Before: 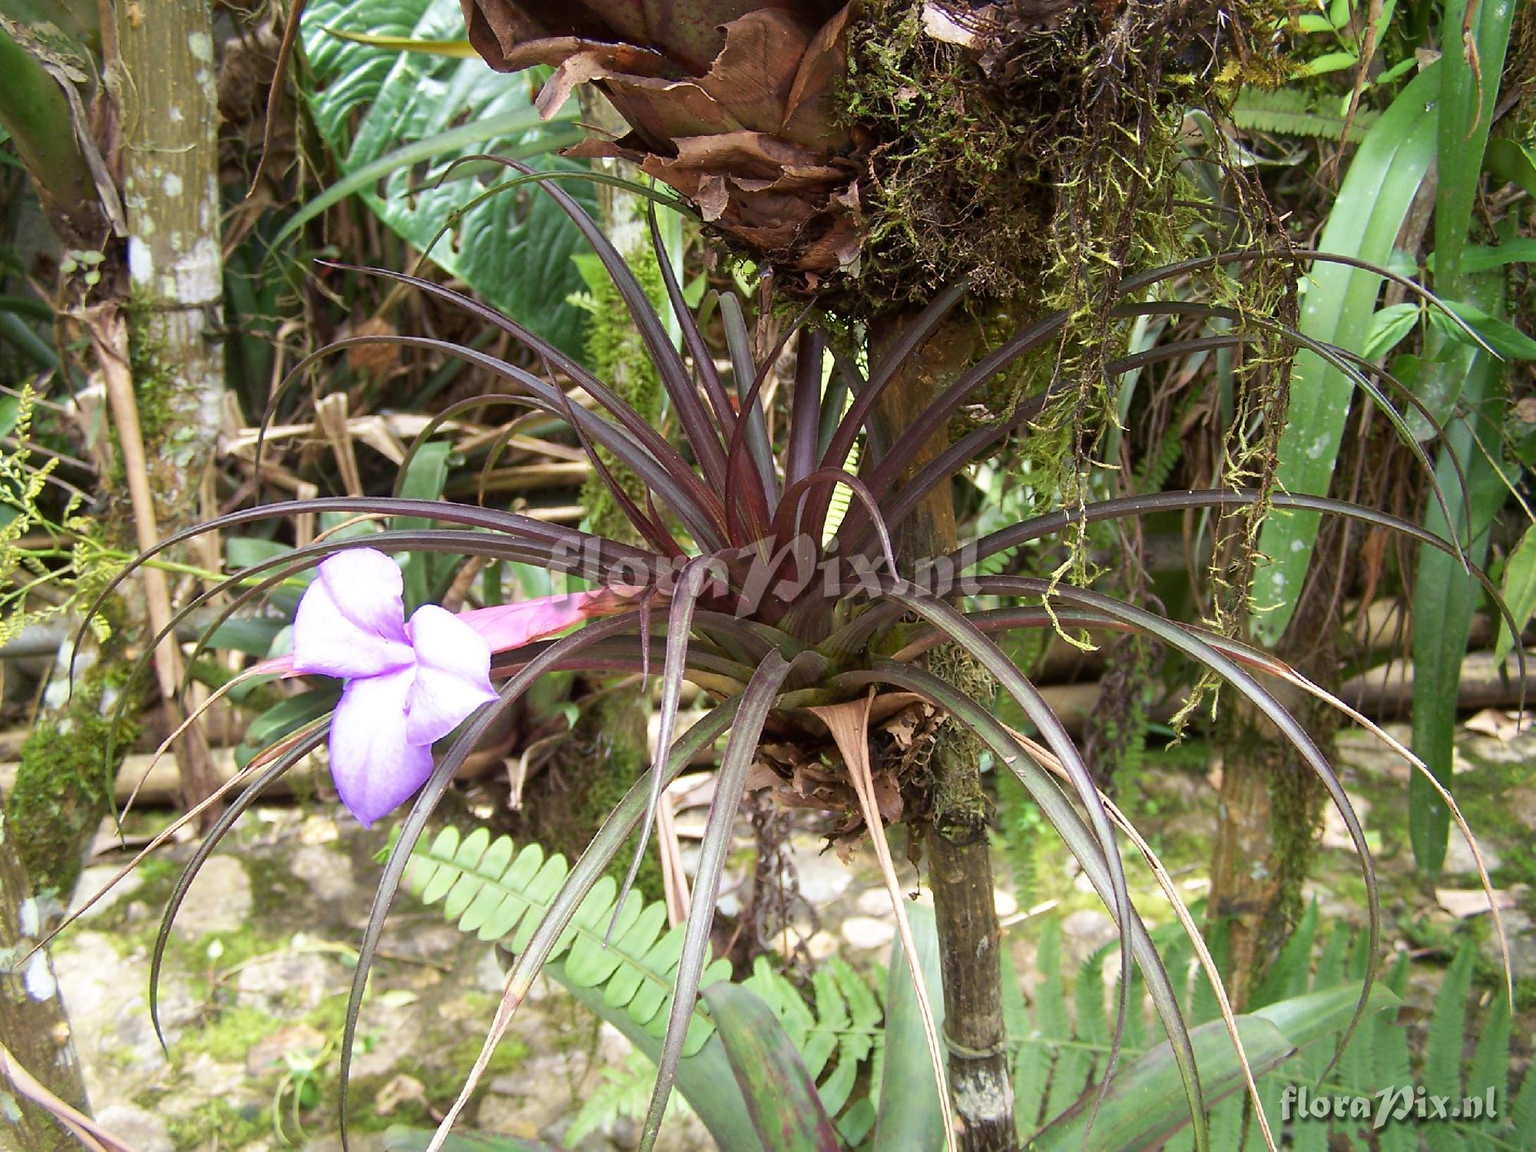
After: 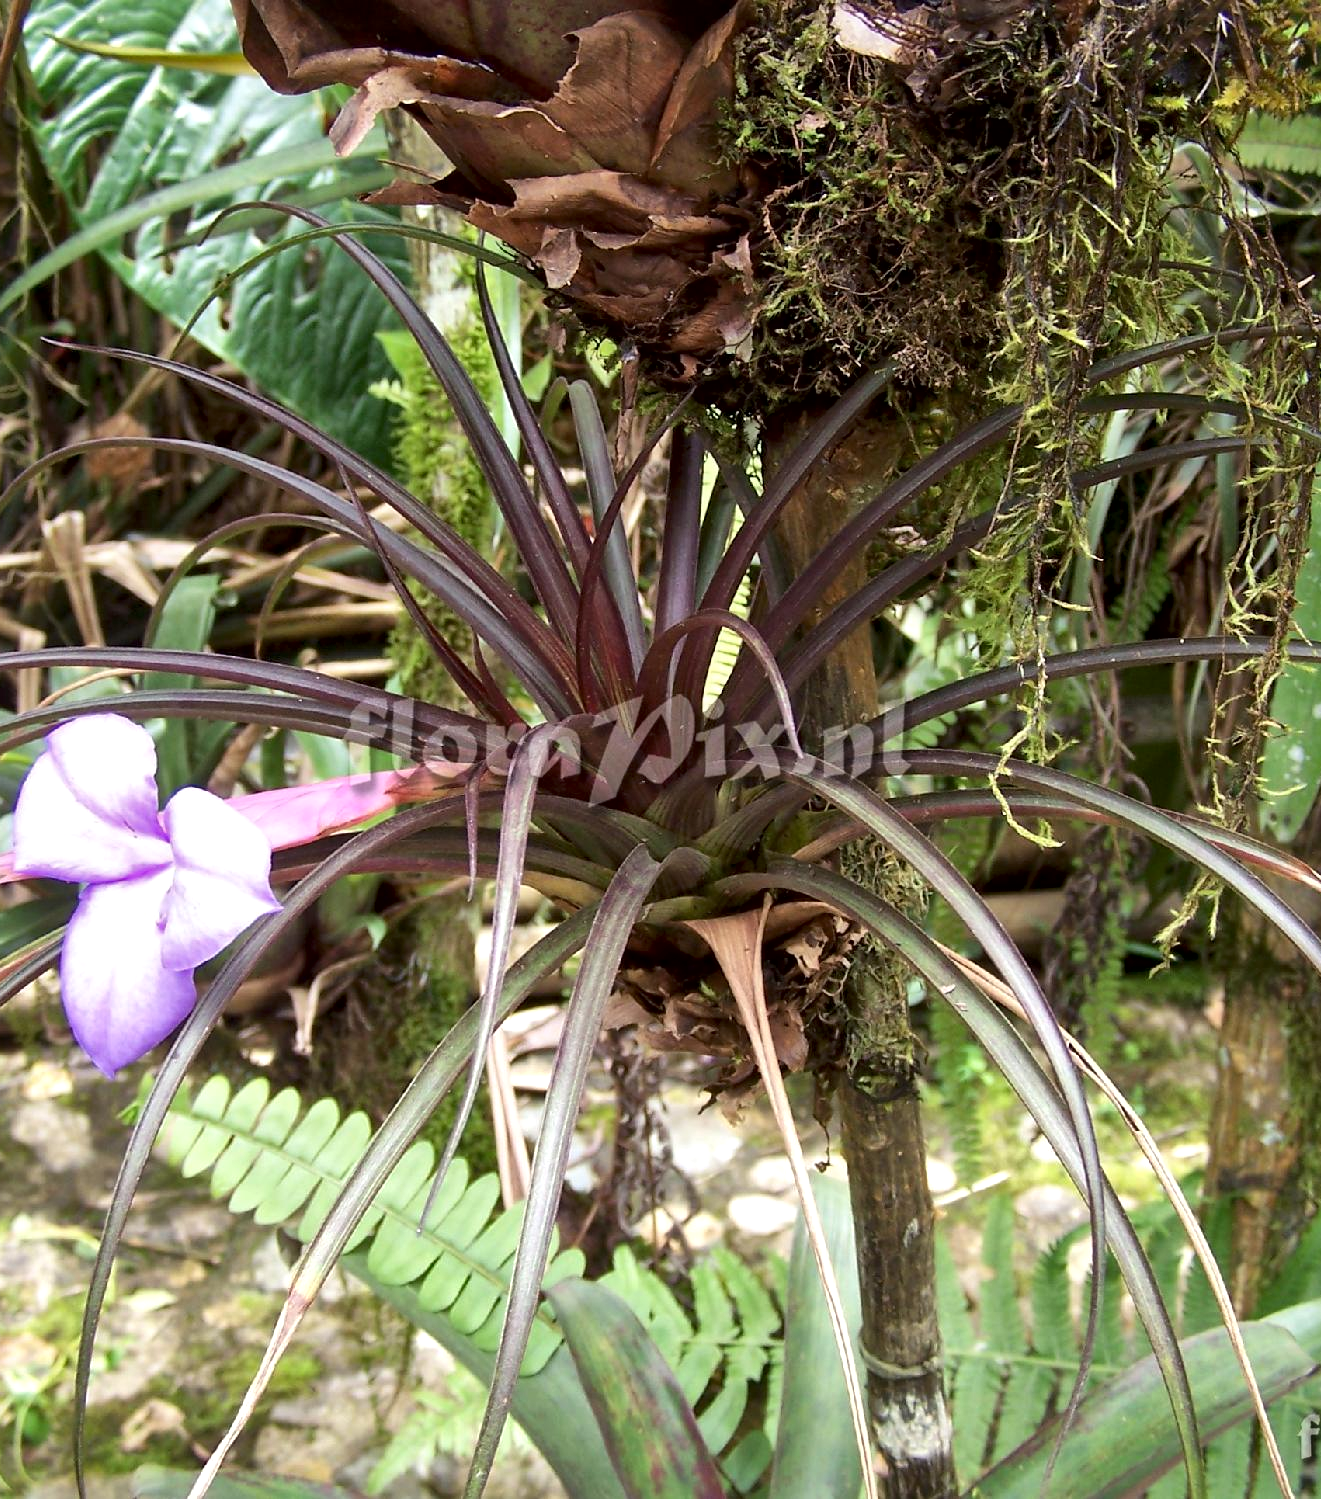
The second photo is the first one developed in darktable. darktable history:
local contrast: mode bilateral grid, contrast 25, coarseness 60, detail 151%, midtone range 0.2
vibrance: vibrance 14%
crop and rotate: left 18.442%, right 15.508%
